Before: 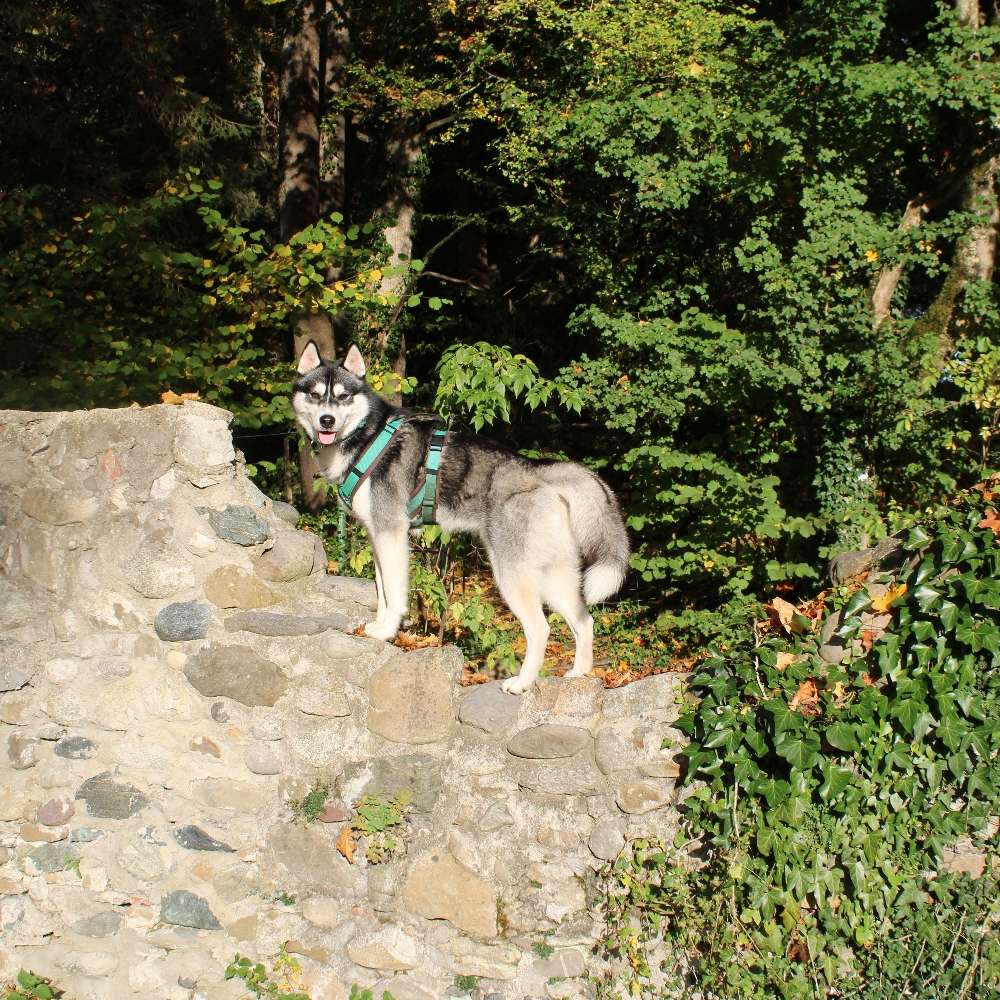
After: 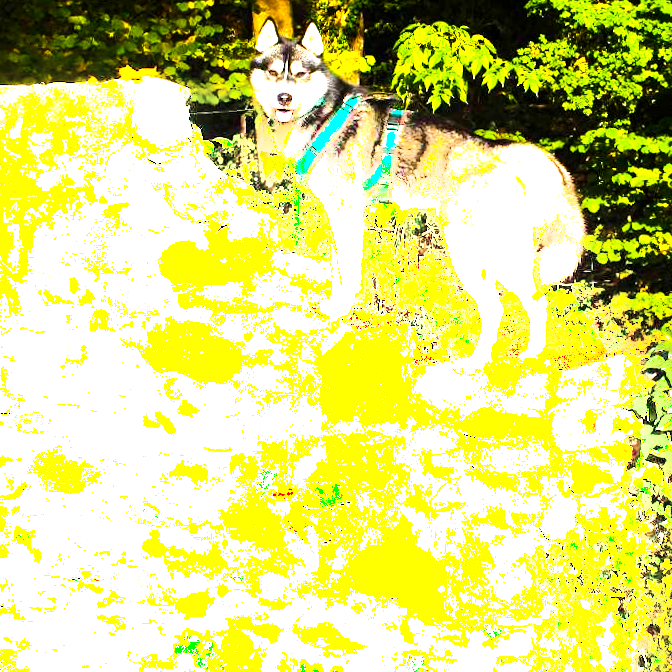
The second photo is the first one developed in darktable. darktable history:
crop and rotate: angle -0.82°, left 3.85%, top 31.828%, right 27.992%
color balance rgb: linear chroma grading › global chroma 20%, perceptual saturation grading › global saturation 65%, perceptual saturation grading › highlights 60%, perceptual saturation grading › mid-tones 50%, perceptual saturation grading › shadows 50%, perceptual brilliance grading › global brilliance 30%, perceptual brilliance grading › highlights 50%, perceptual brilliance grading › mid-tones 50%, perceptual brilliance grading › shadows -22%, global vibrance 20%
shadows and highlights: highlights 70.7, soften with gaussian
